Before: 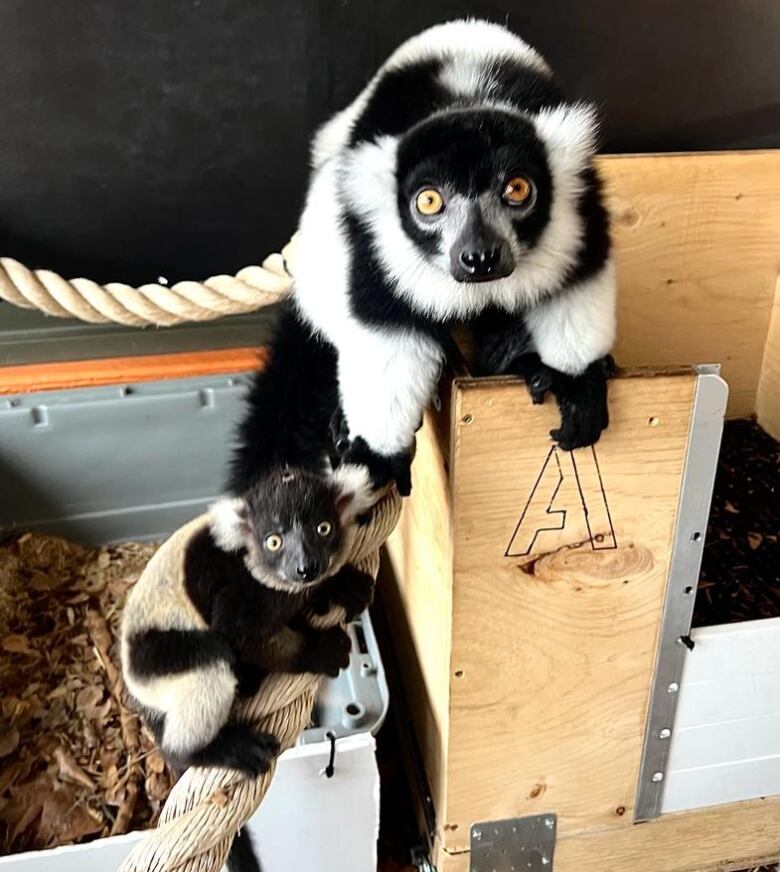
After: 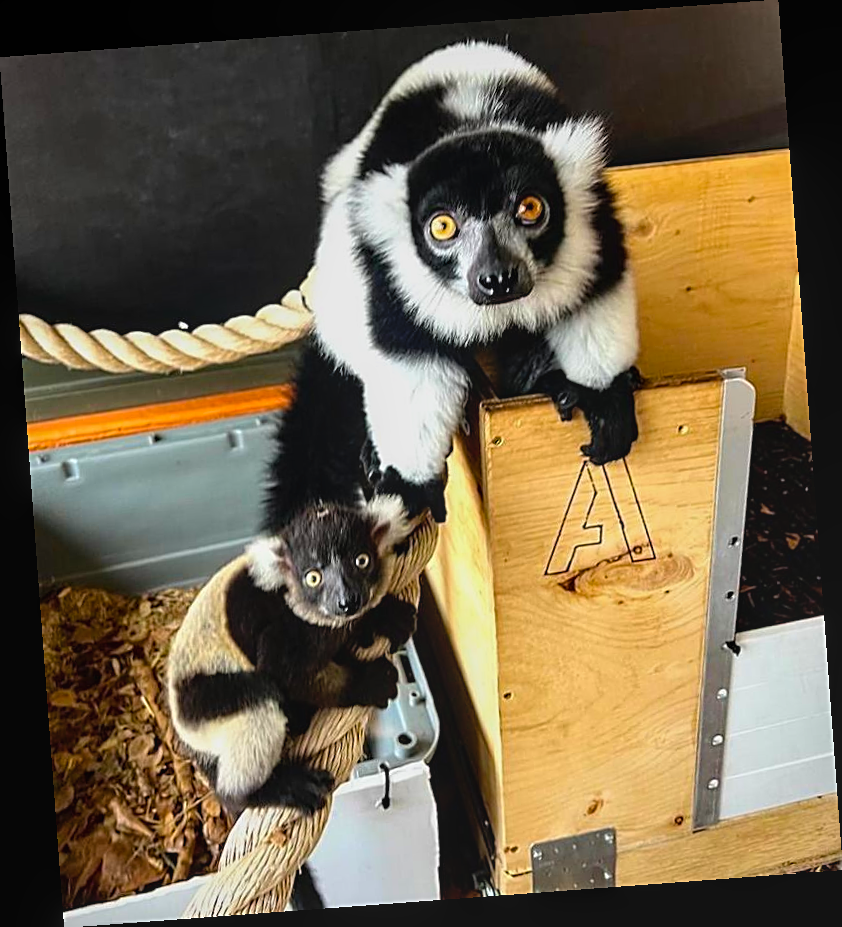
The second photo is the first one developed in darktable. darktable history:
sharpen: on, module defaults
color balance rgb: linear chroma grading › global chroma 13.3%, global vibrance 41.49%
rotate and perspective: rotation -4.25°, automatic cropping off
local contrast: detail 110%
